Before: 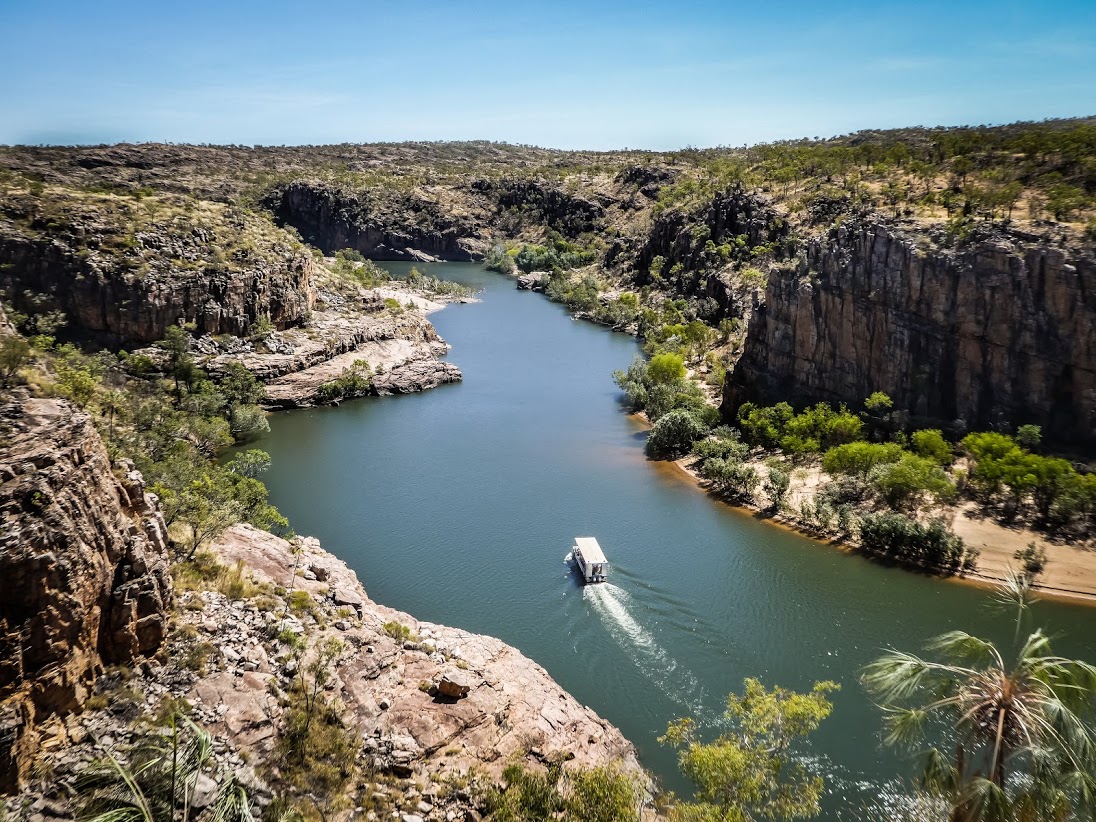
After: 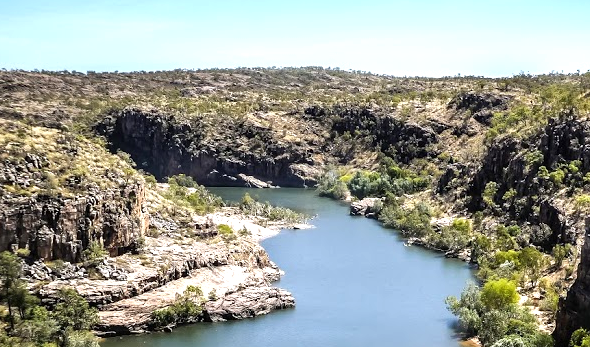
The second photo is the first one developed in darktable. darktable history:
crop: left 15.306%, top 9.065%, right 30.789%, bottom 48.638%
exposure: exposure 0.6 EV, compensate highlight preservation false
